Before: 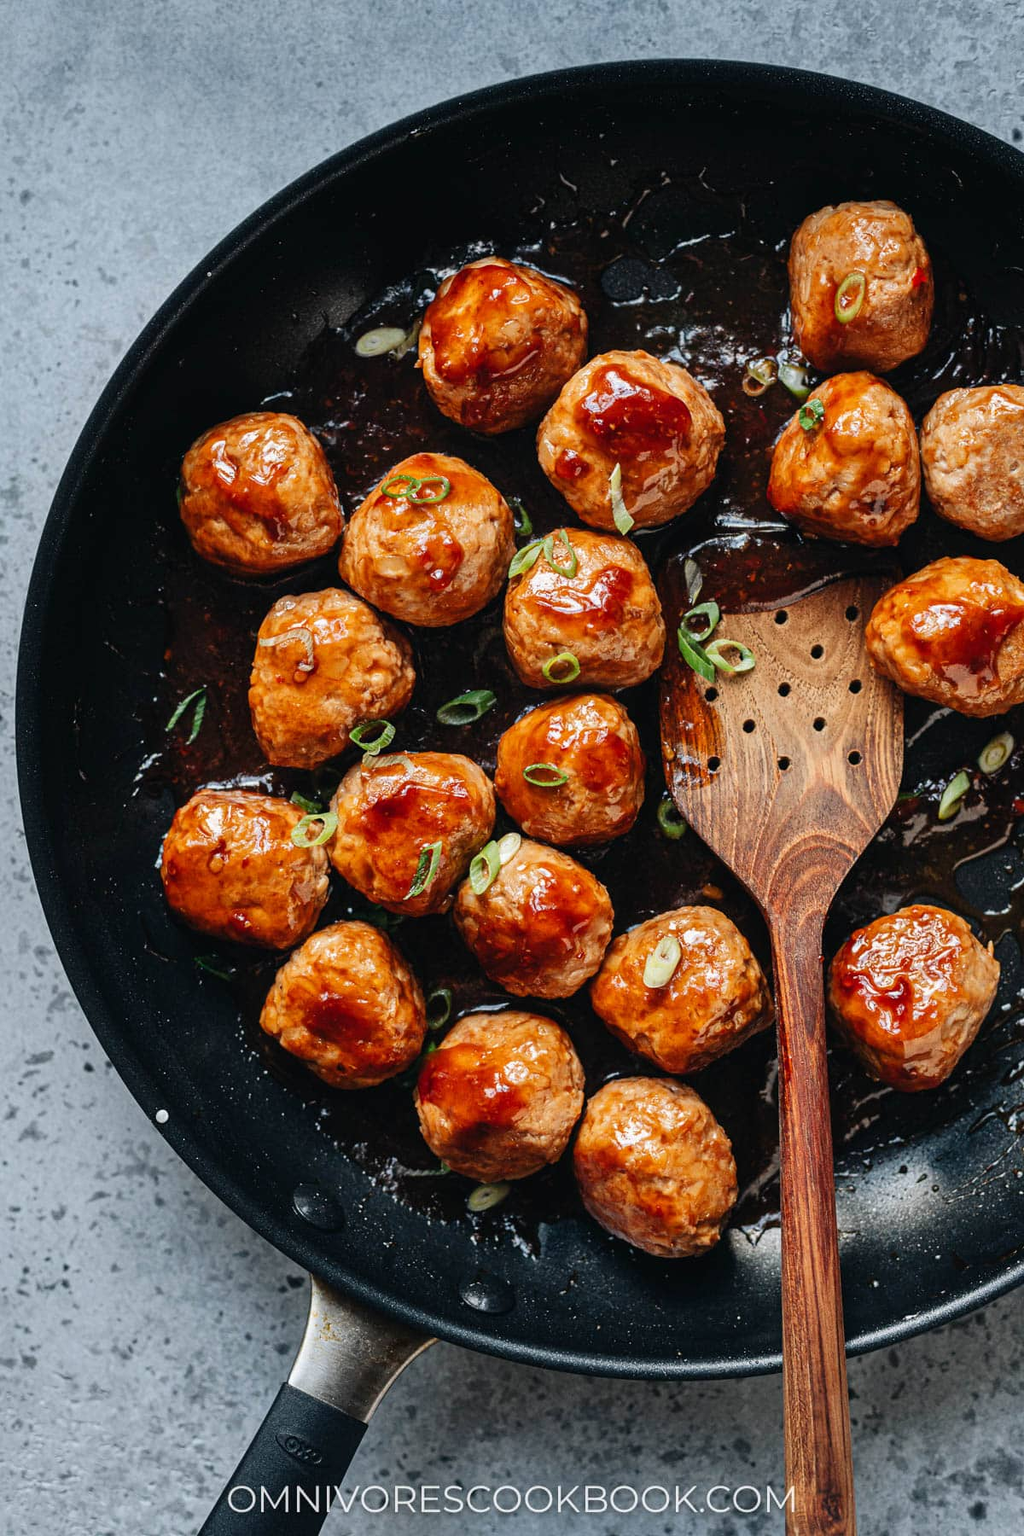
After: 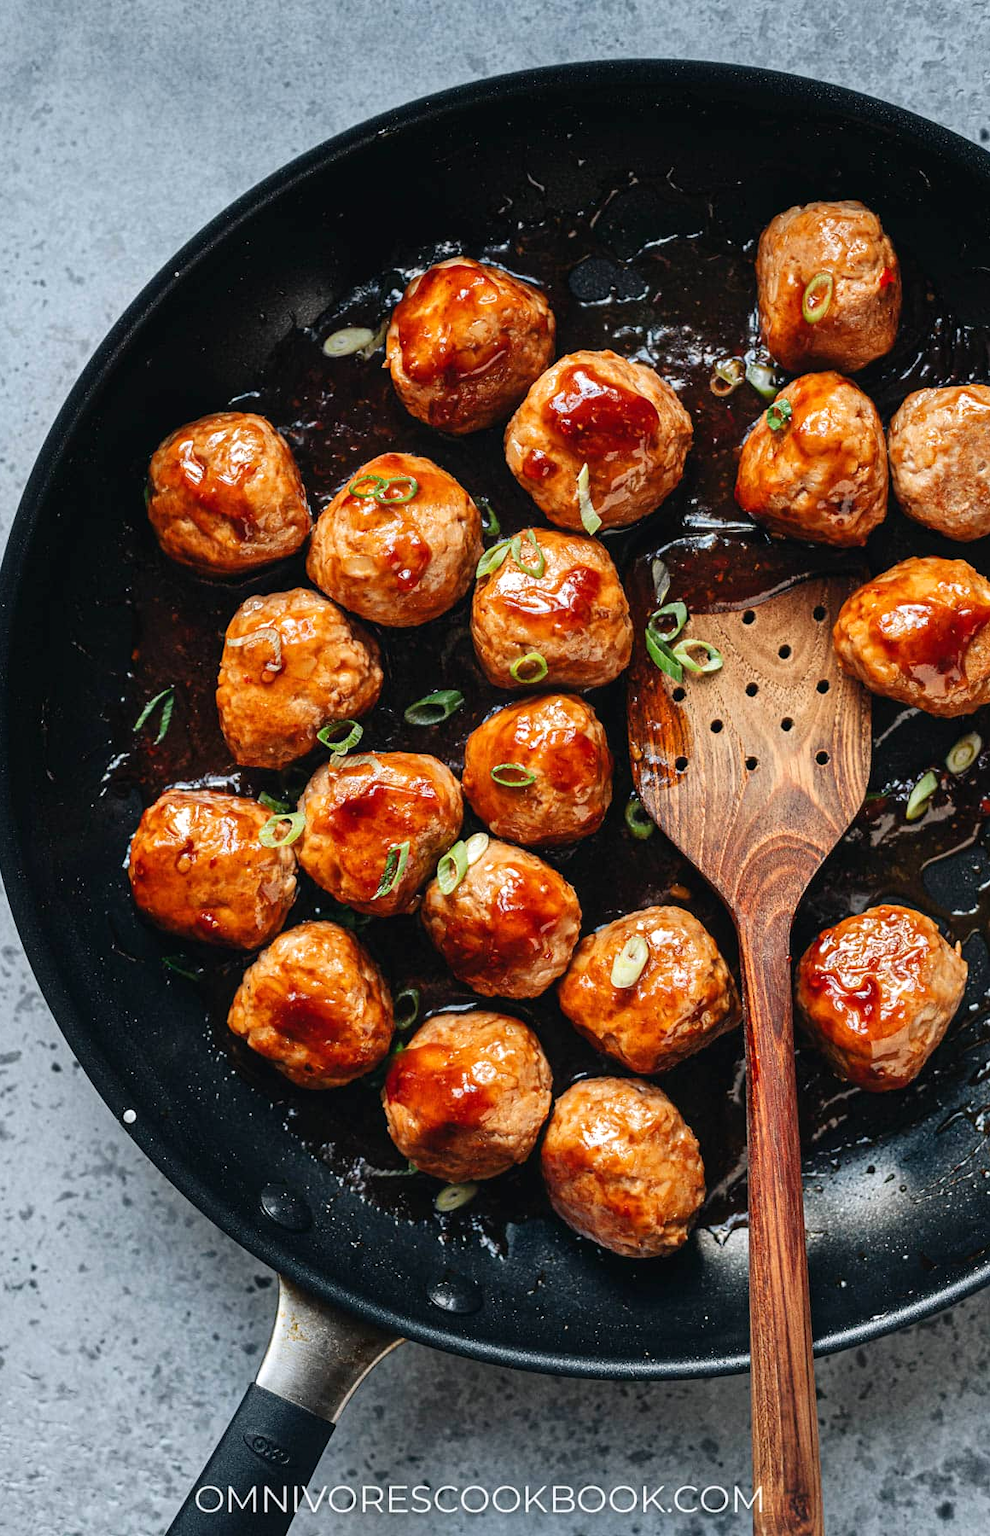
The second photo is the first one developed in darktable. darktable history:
white balance: emerald 1
exposure: exposure 0.2 EV, compensate highlight preservation false
crop and rotate: left 3.238%
